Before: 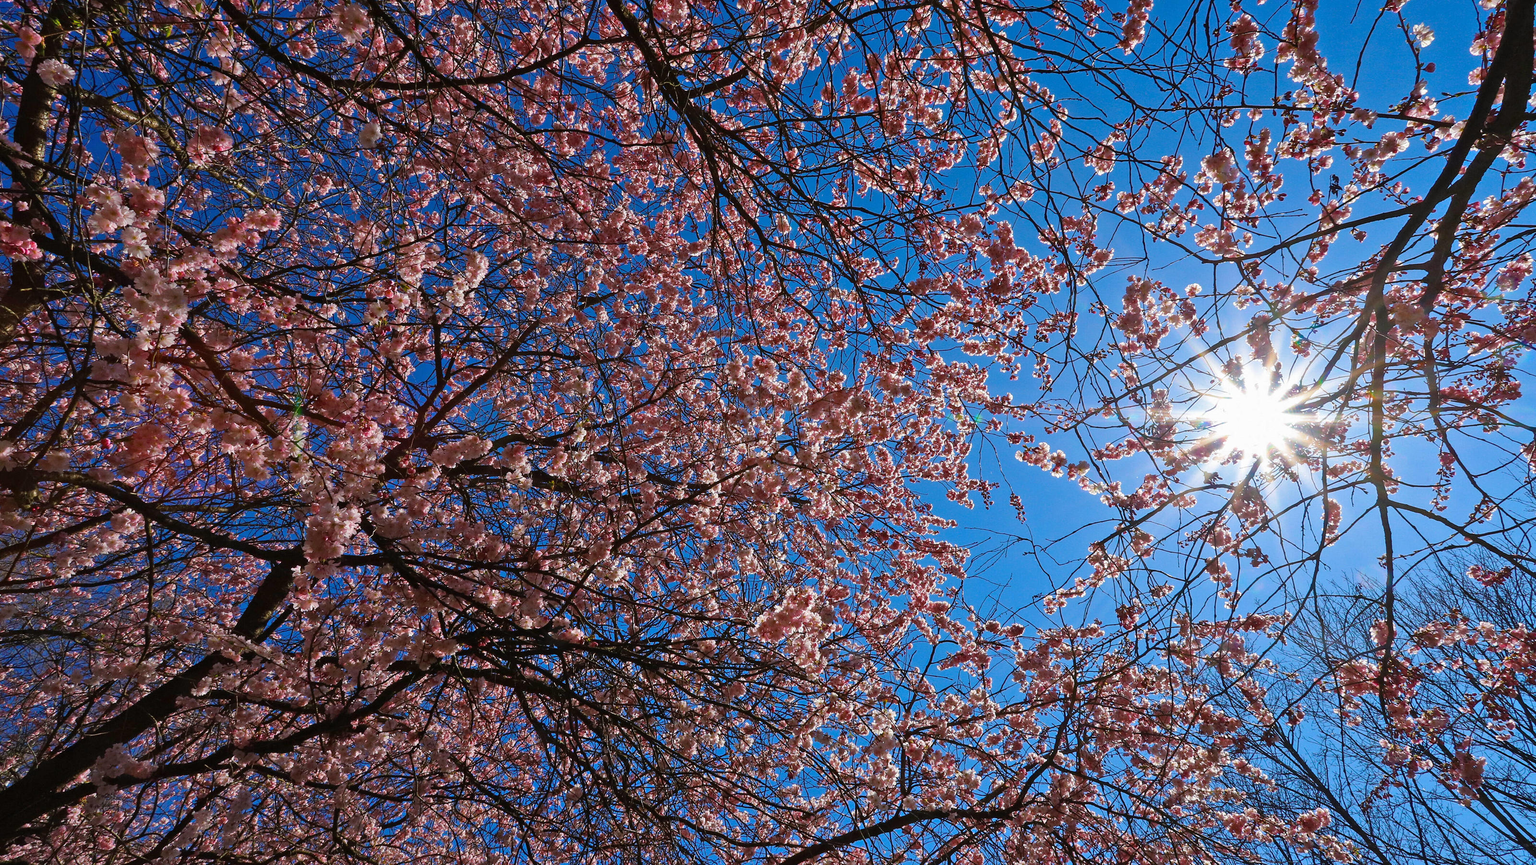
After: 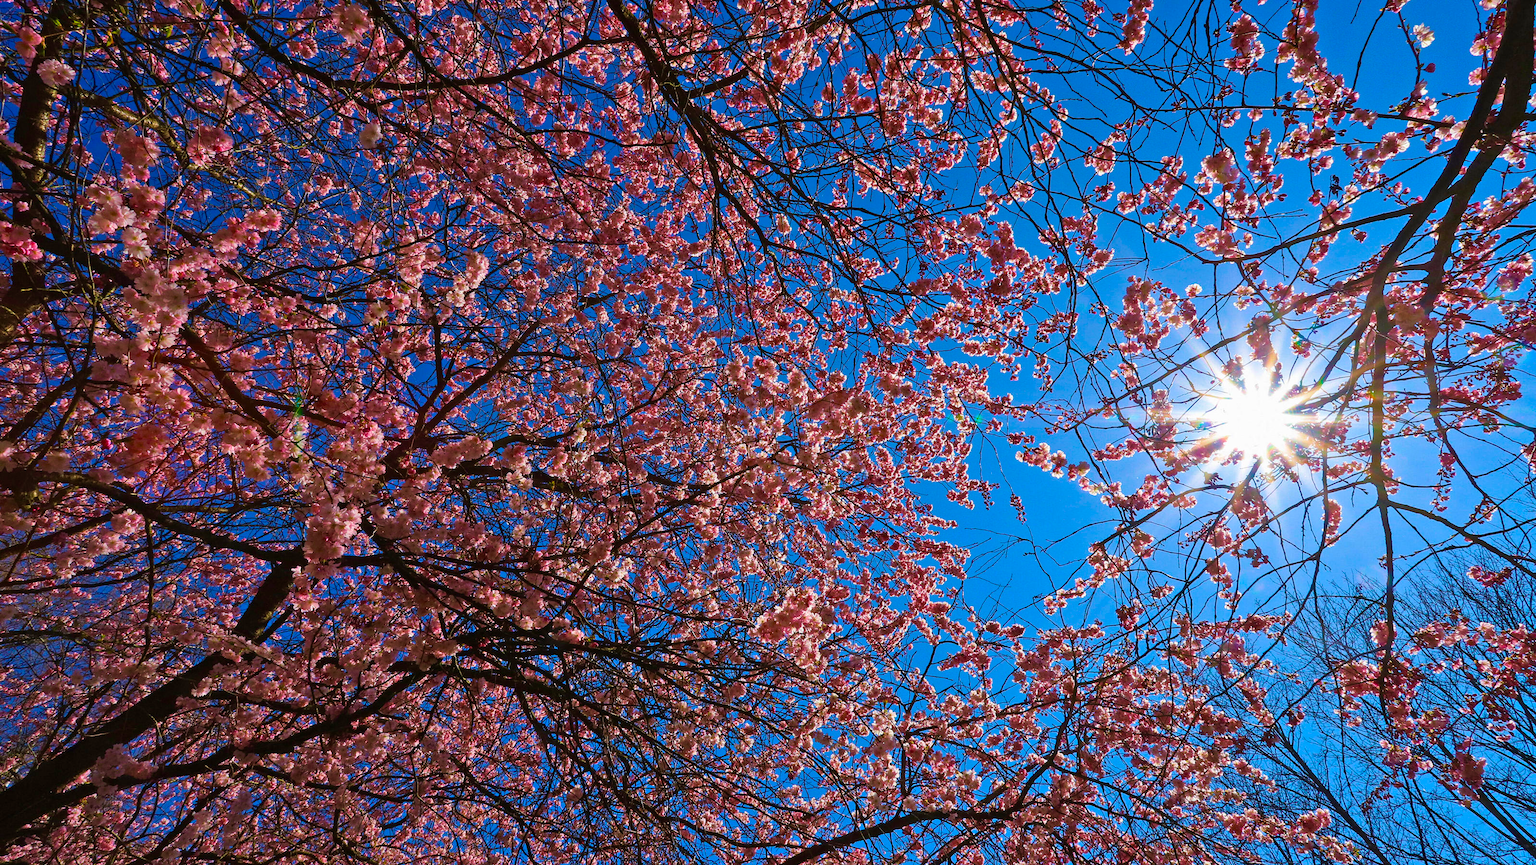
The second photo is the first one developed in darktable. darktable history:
color balance rgb: perceptual saturation grading › global saturation 20%, global vibrance 20%
velvia: strength 56%
